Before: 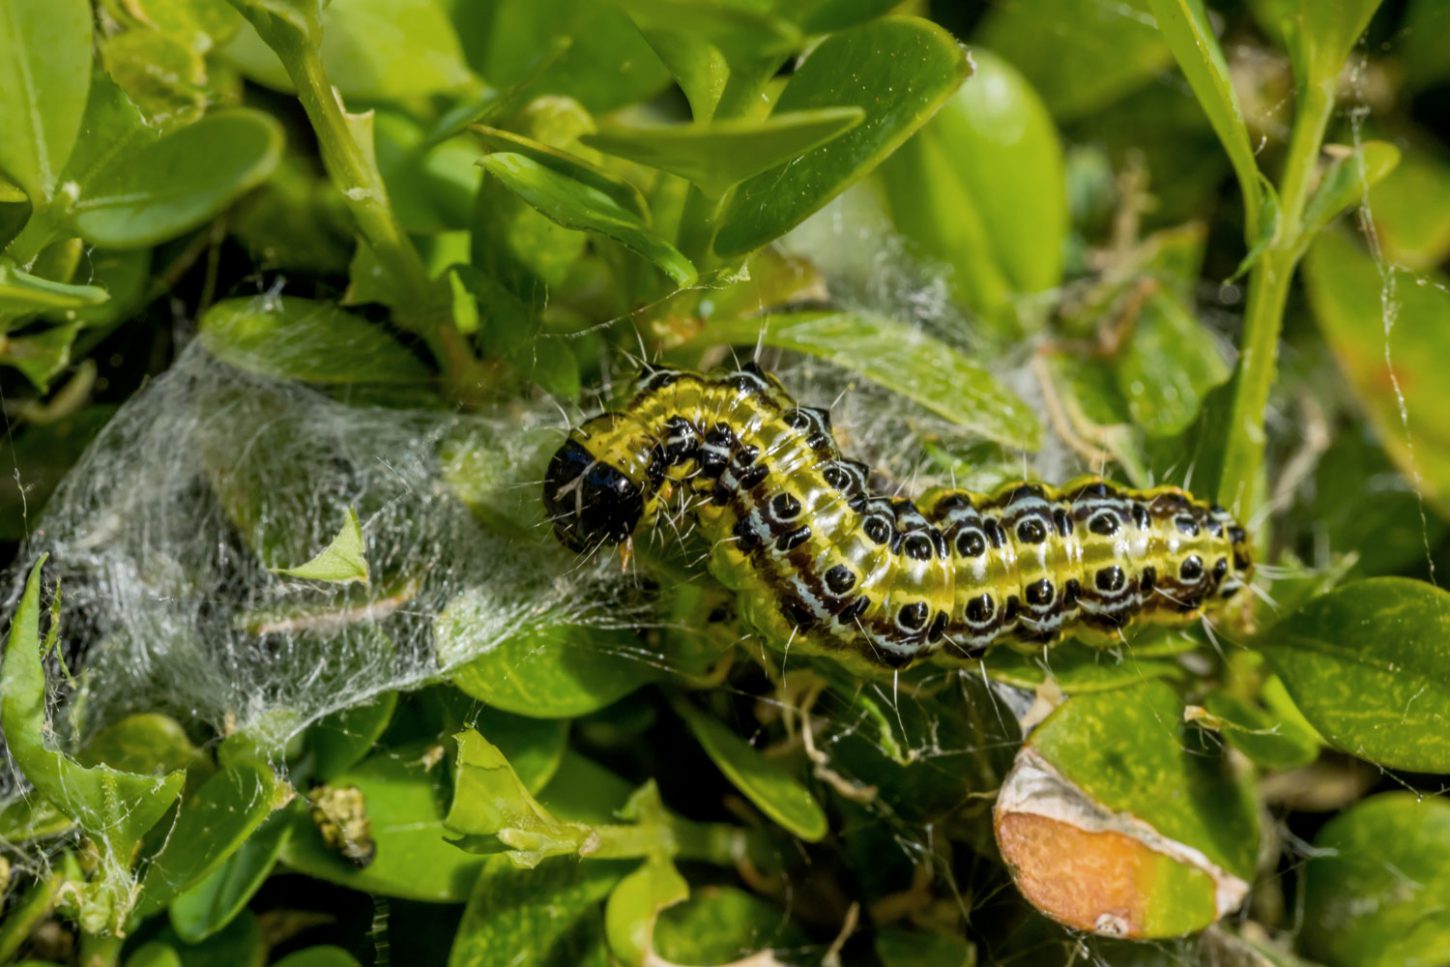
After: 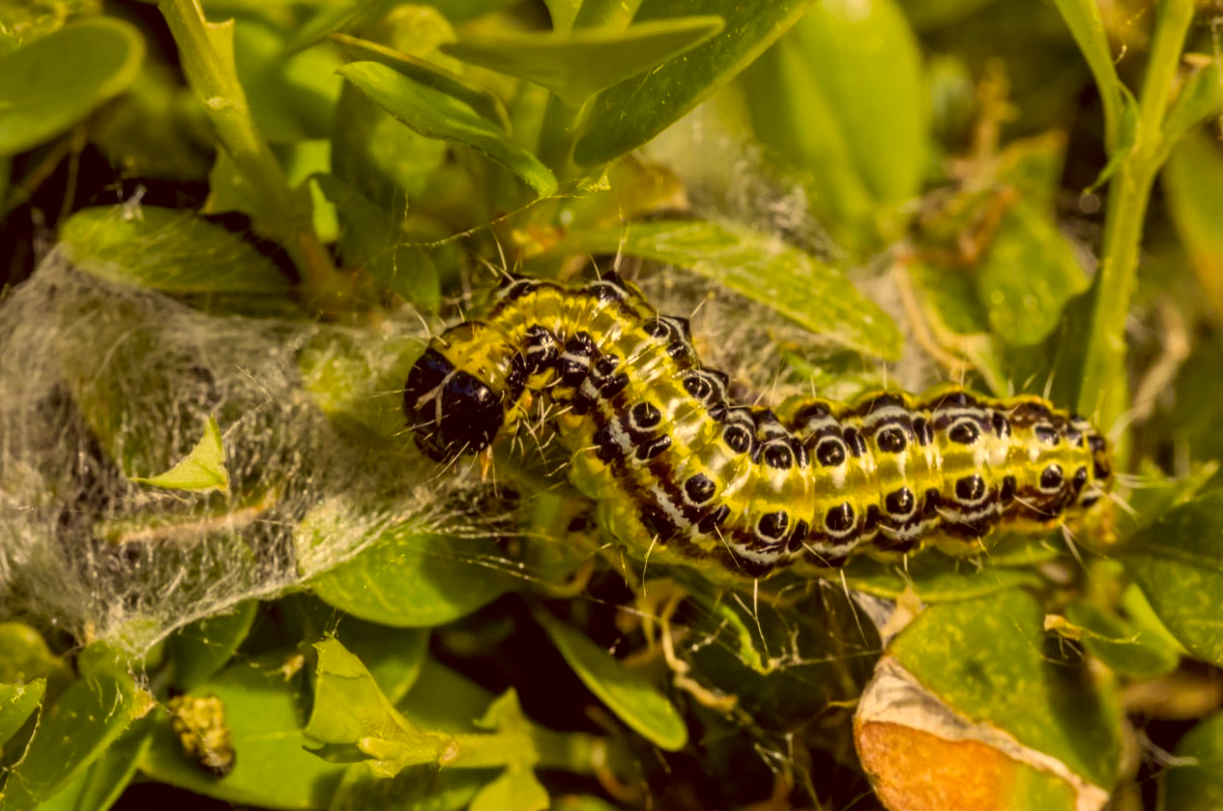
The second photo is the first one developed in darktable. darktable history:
shadows and highlights: low approximation 0.01, soften with gaussian
crop and rotate: left 9.713%, top 9.473%, right 5.932%, bottom 6.648%
color correction: highlights a* 9.86, highlights b* 39.23, shadows a* 14.07, shadows b* 3.65
